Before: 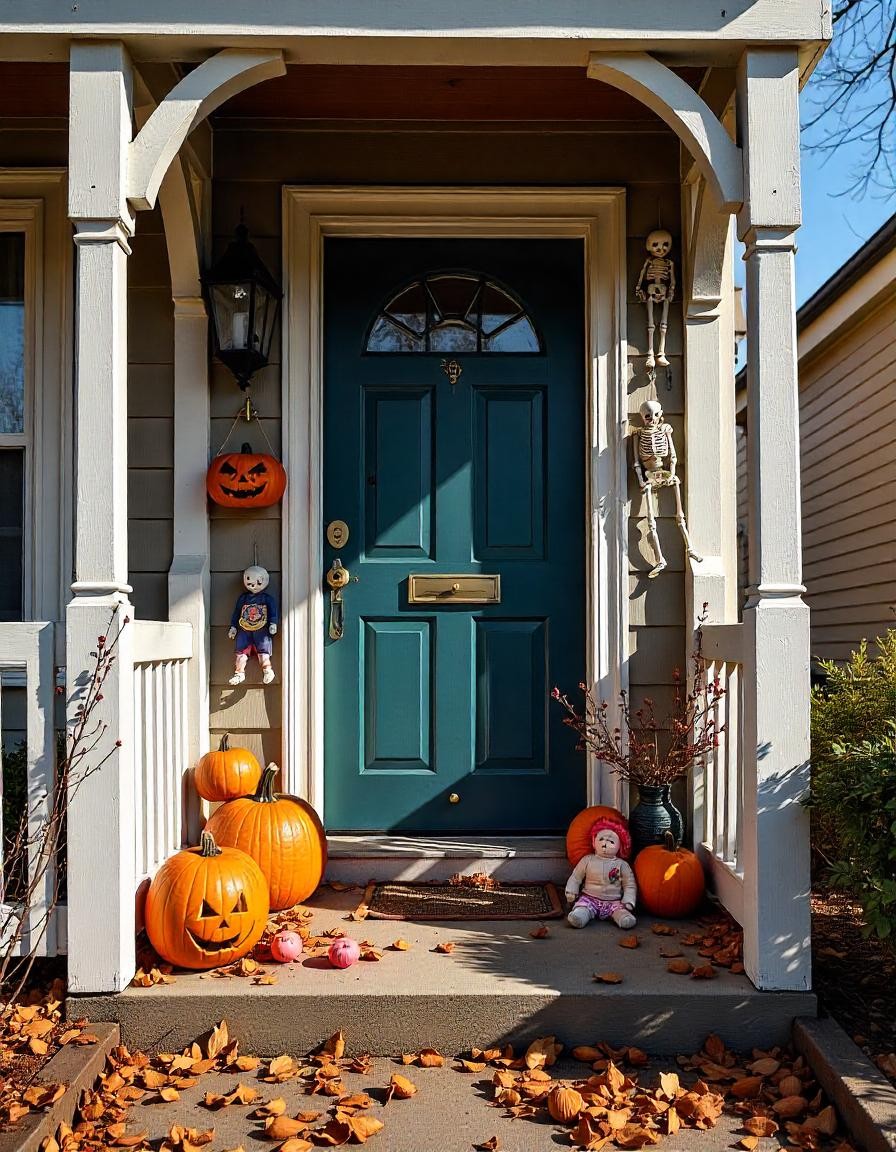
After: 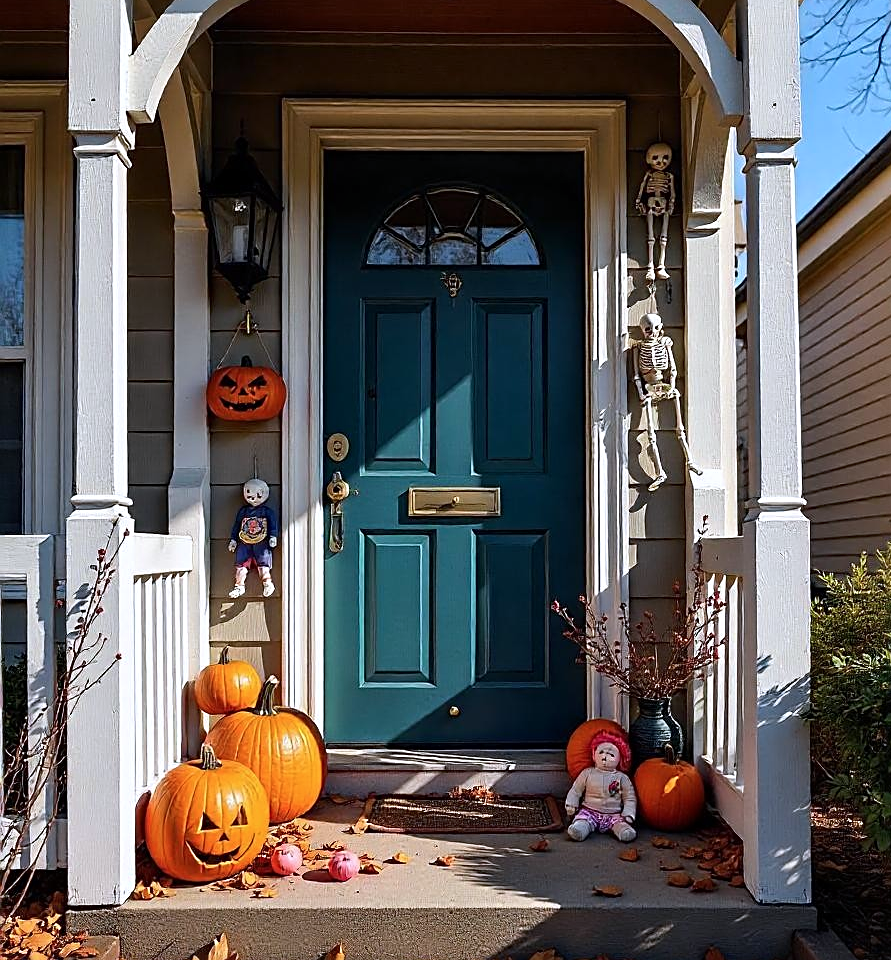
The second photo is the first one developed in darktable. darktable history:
sharpen: on, module defaults
color calibration: illuminant as shot in camera, x 0.358, y 0.373, temperature 4628.91 K
local contrast: mode bilateral grid, contrast 15, coarseness 36, detail 105%, midtone range 0.2
crop: top 7.625%, bottom 8.027%
